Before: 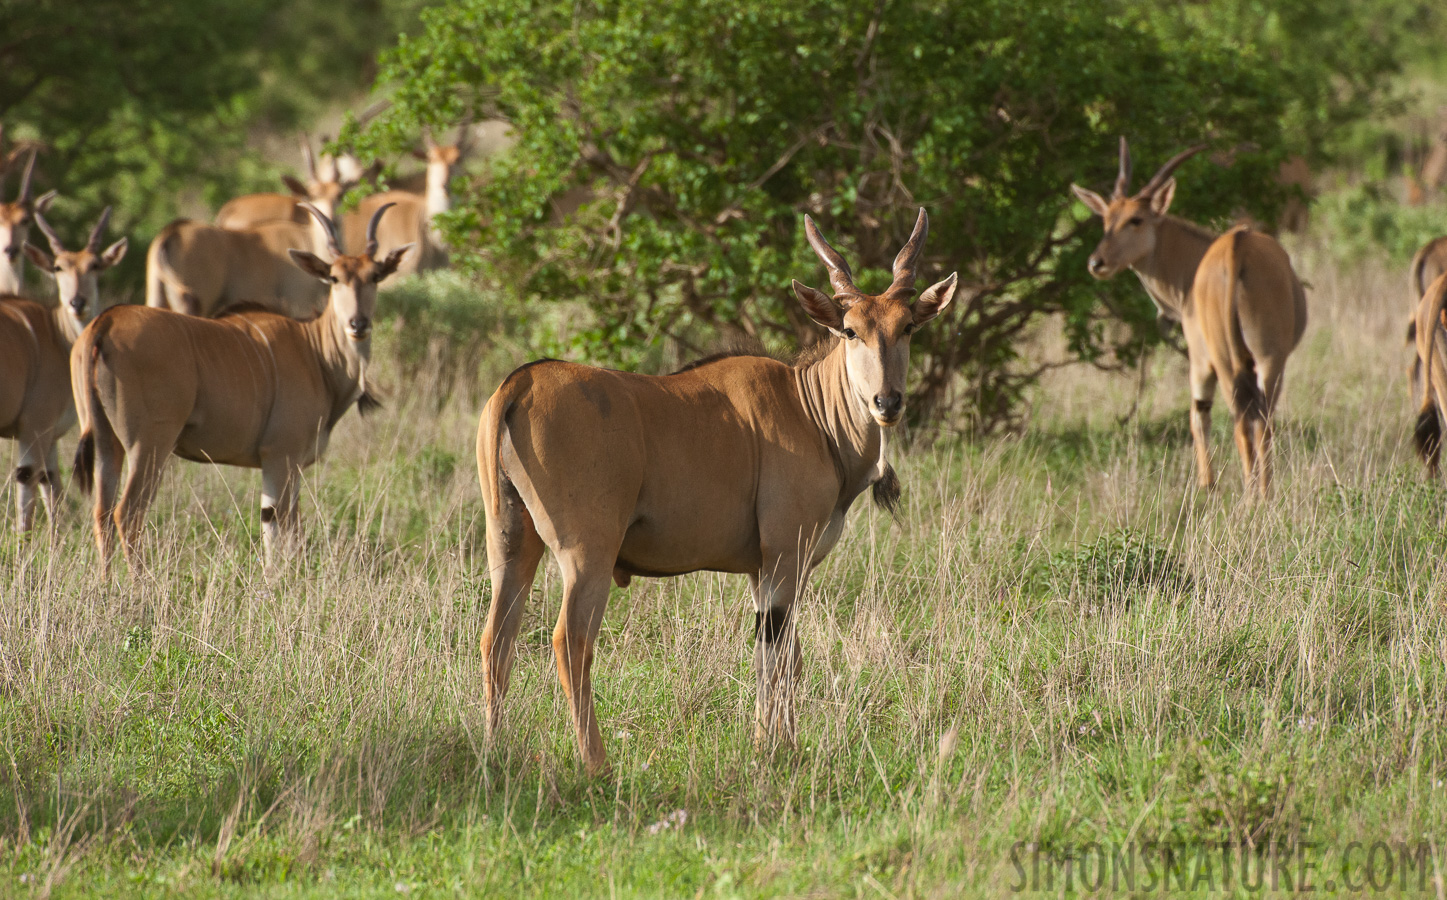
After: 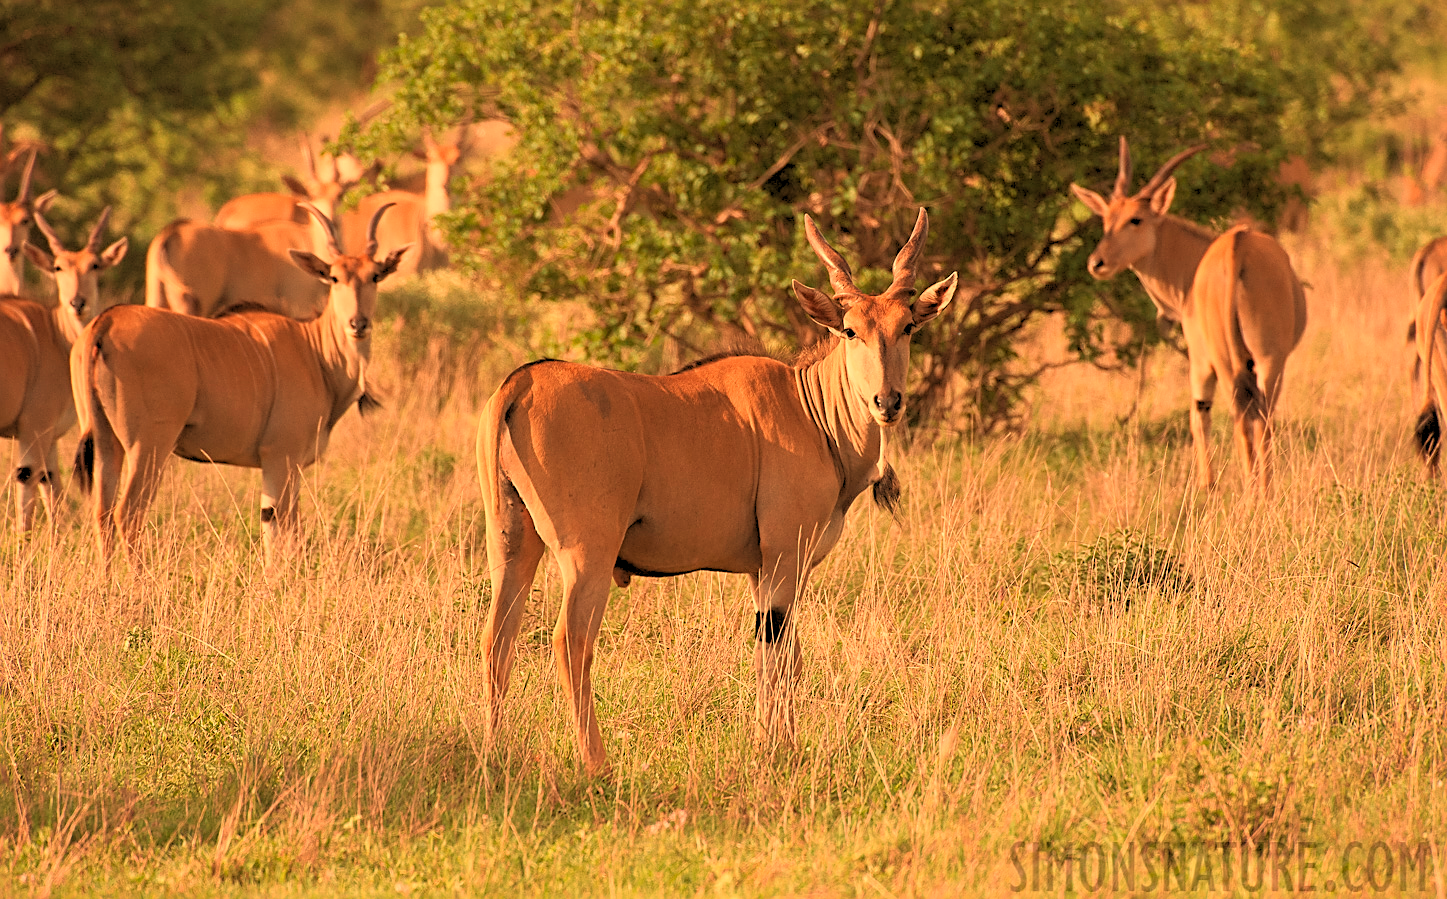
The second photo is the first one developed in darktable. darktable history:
crop: bottom 0.071%
white balance: red 1.467, blue 0.684
rgb levels: preserve colors sum RGB, levels [[0.038, 0.433, 0.934], [0, 0.5, 1], [0, 0.5, 1]]
sharpen: on, module defaults
